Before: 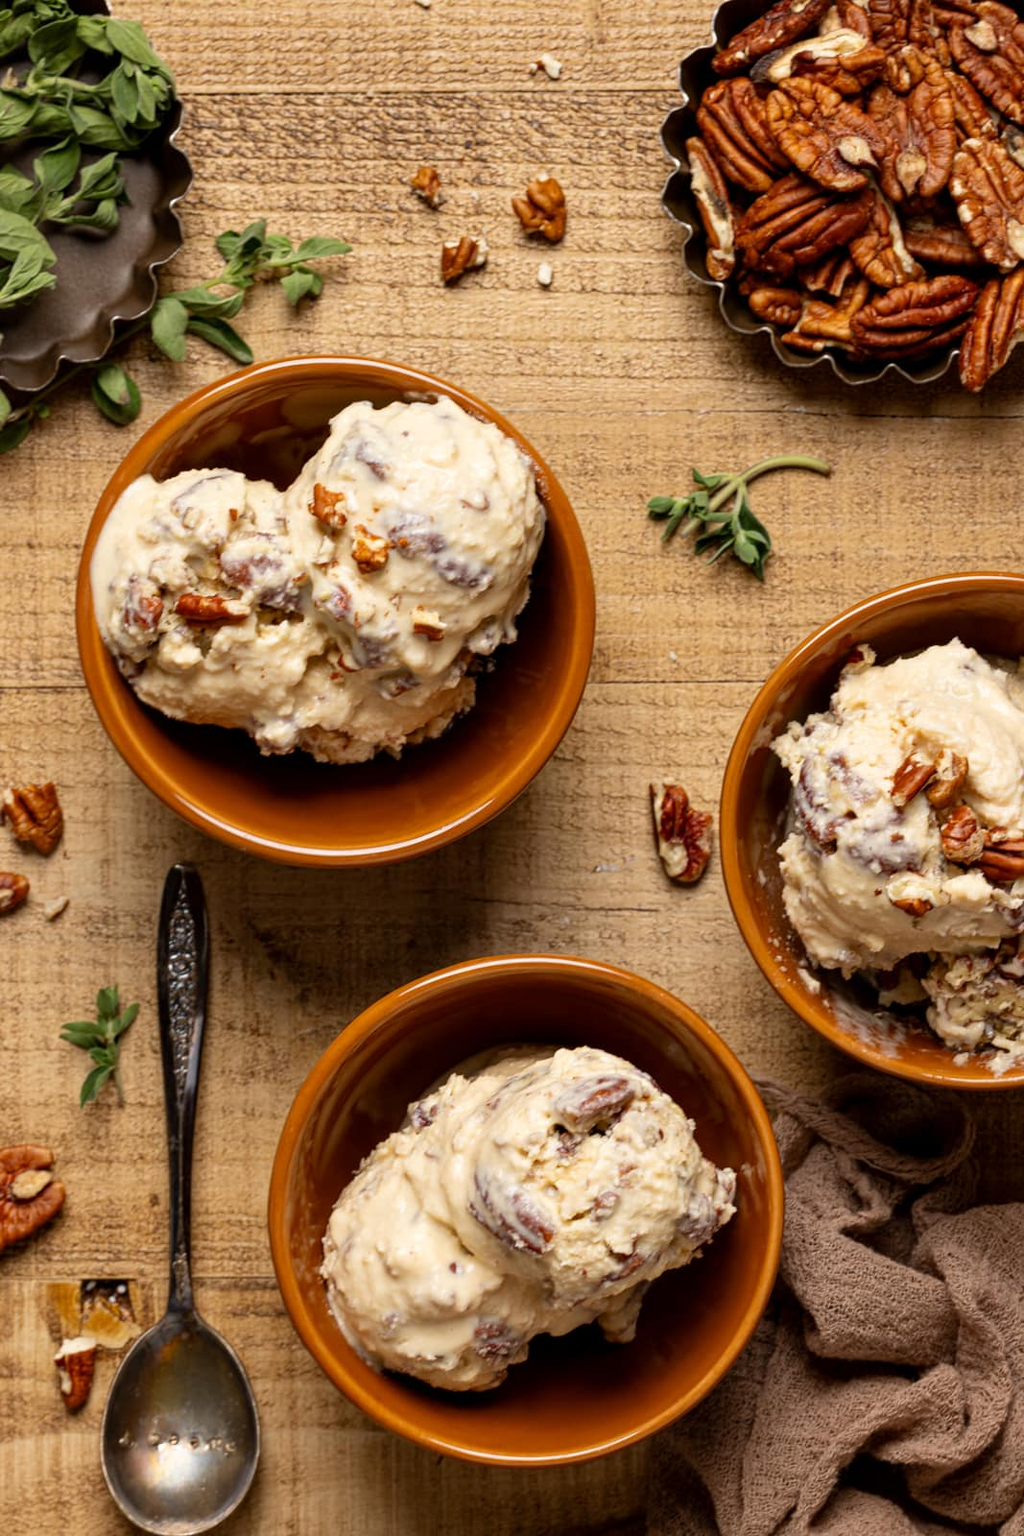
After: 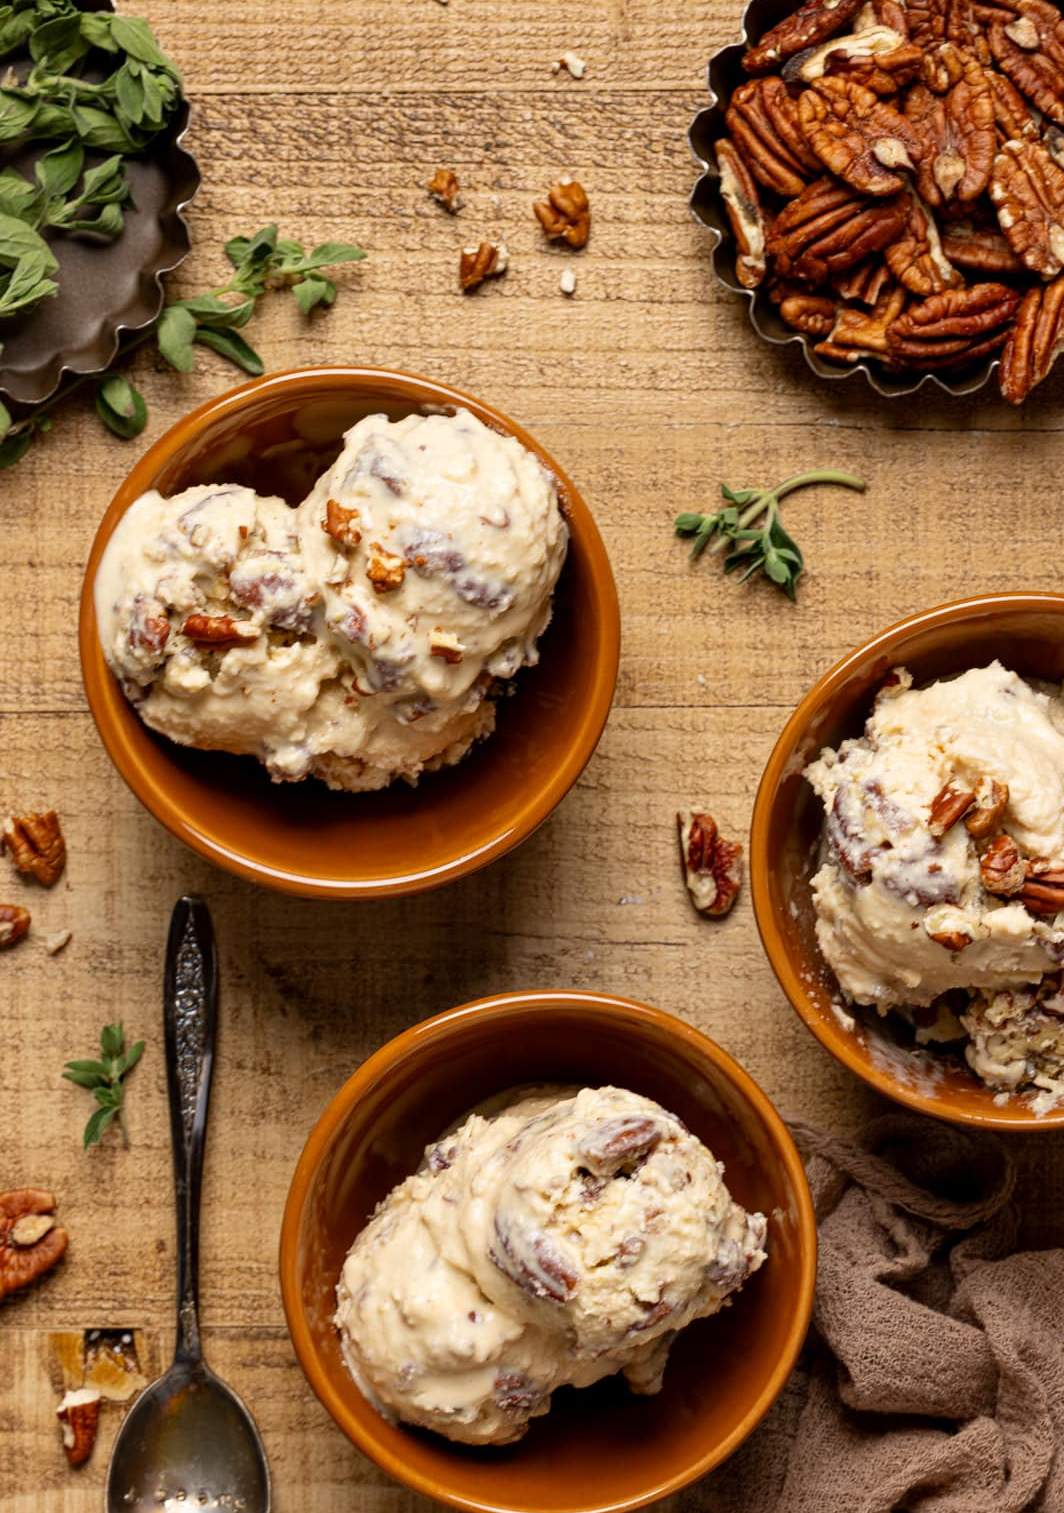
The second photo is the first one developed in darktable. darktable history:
crop: top 0.3%, right 0.26%, bottom 5.084%
